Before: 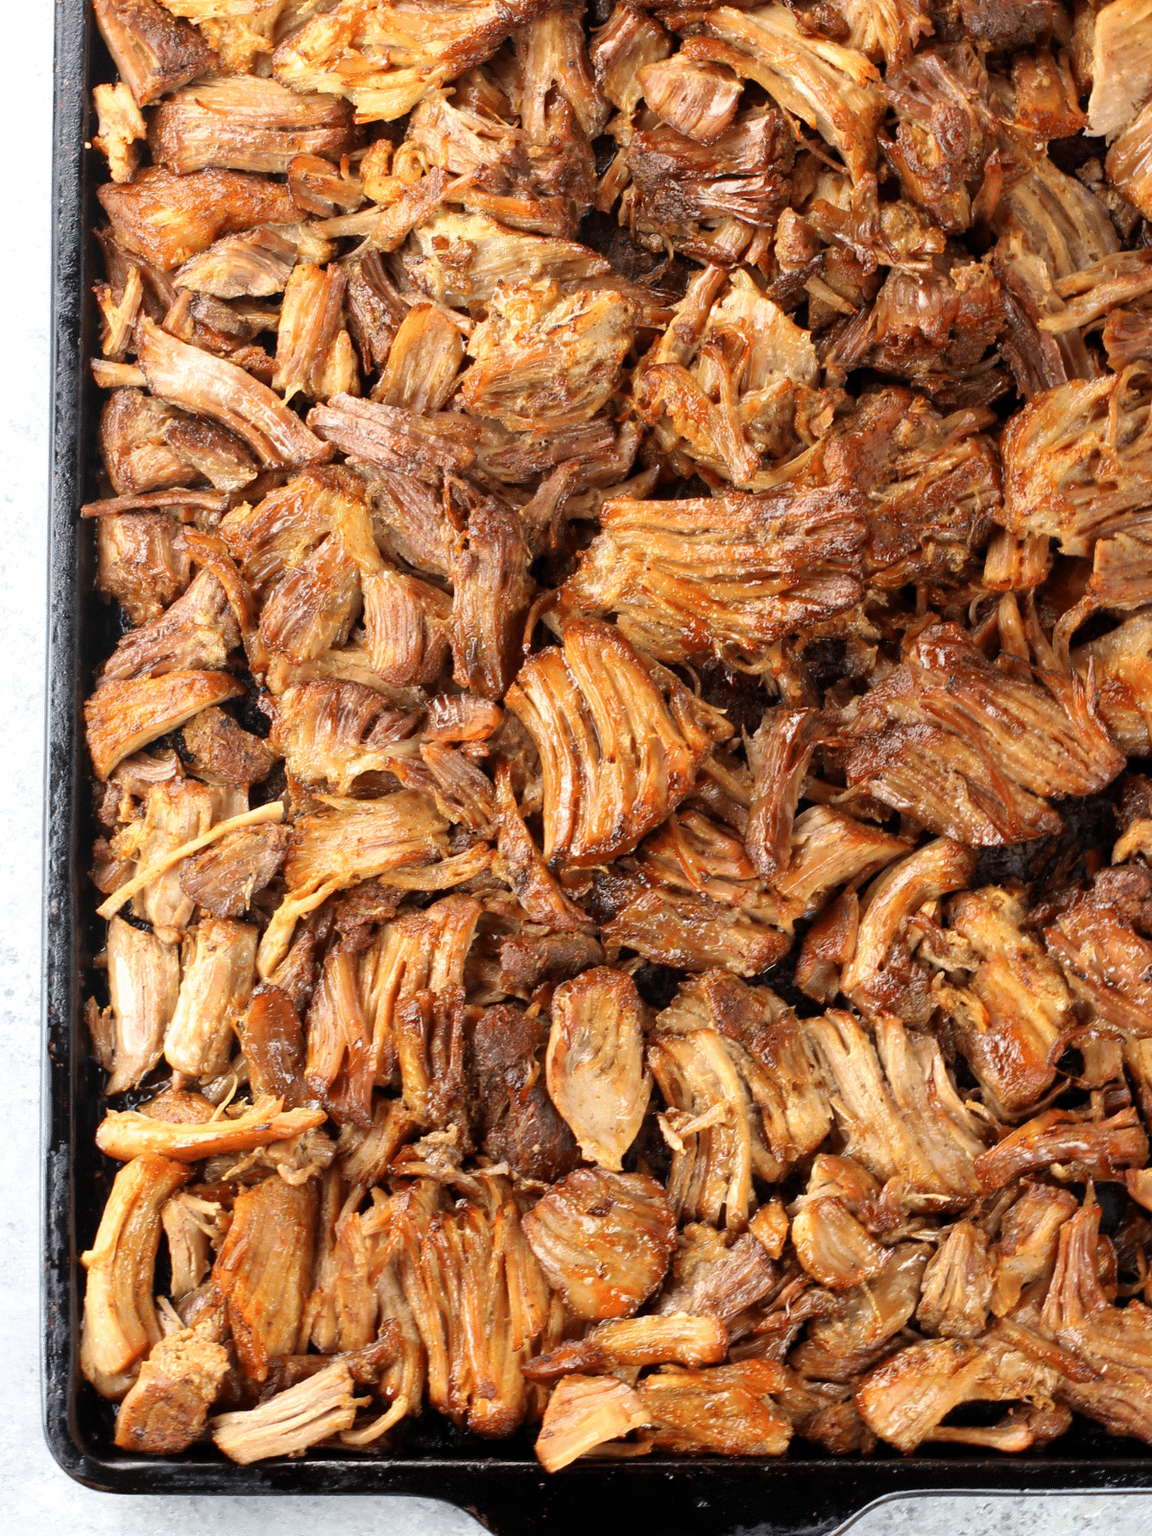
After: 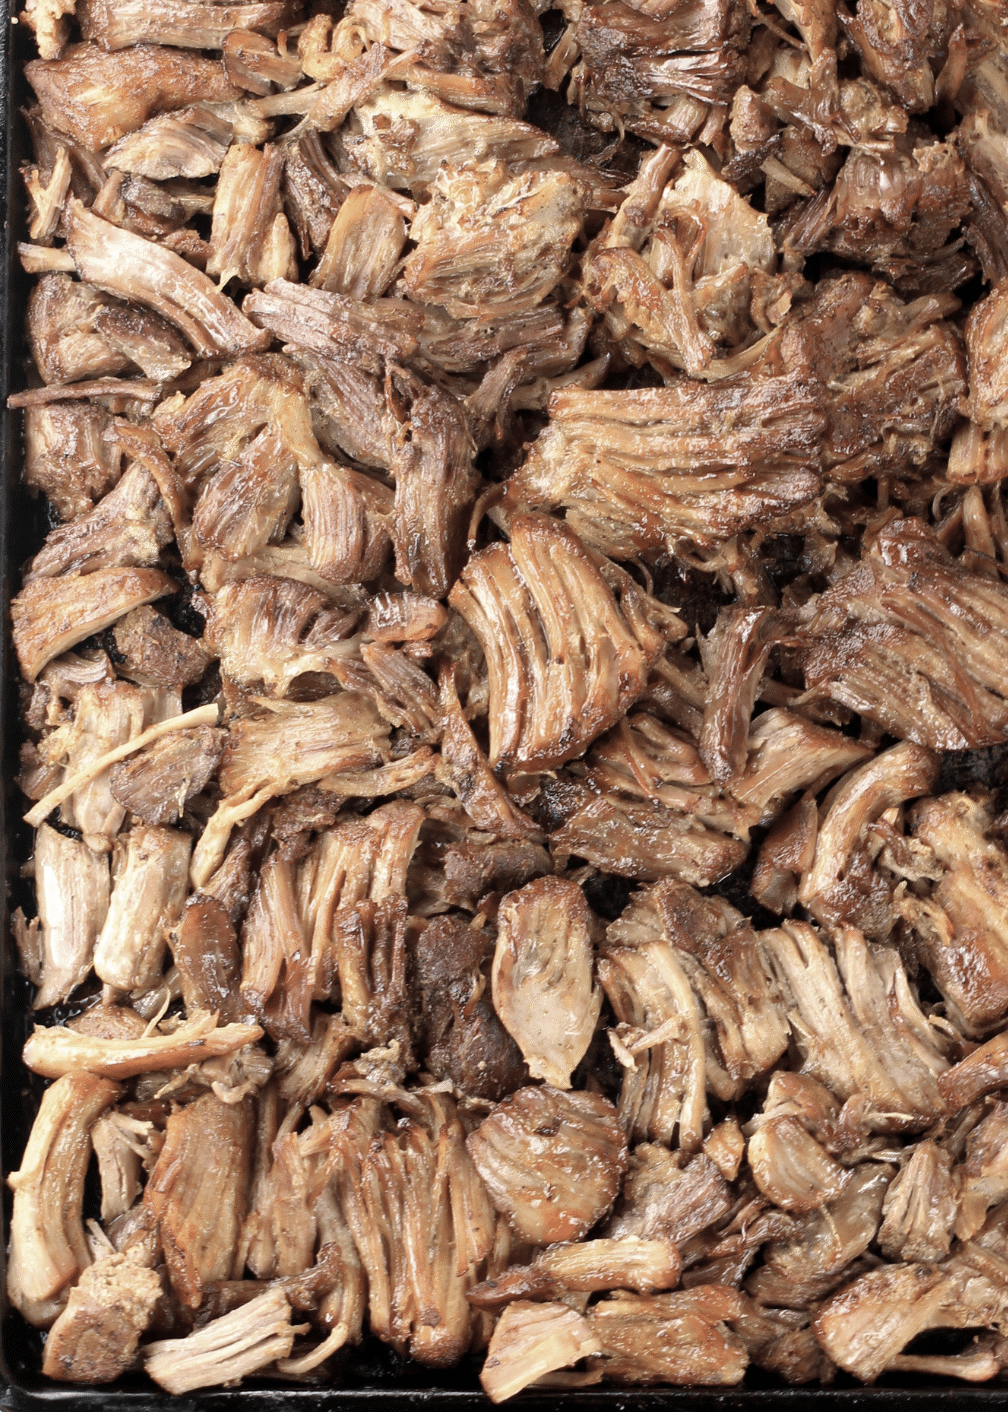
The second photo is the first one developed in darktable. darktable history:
color zones: curves: ch1 [(0, 0.292) (0.001, 0.292) (0.2, 0.264) (0.4, 0.248) (0.6, 0.248) (0.8, 0.264) (0.999, 0.292) (1, 0.292)]
crop: left 6.446%, top 8.188%, right 9.538%, bottom 3.548%
